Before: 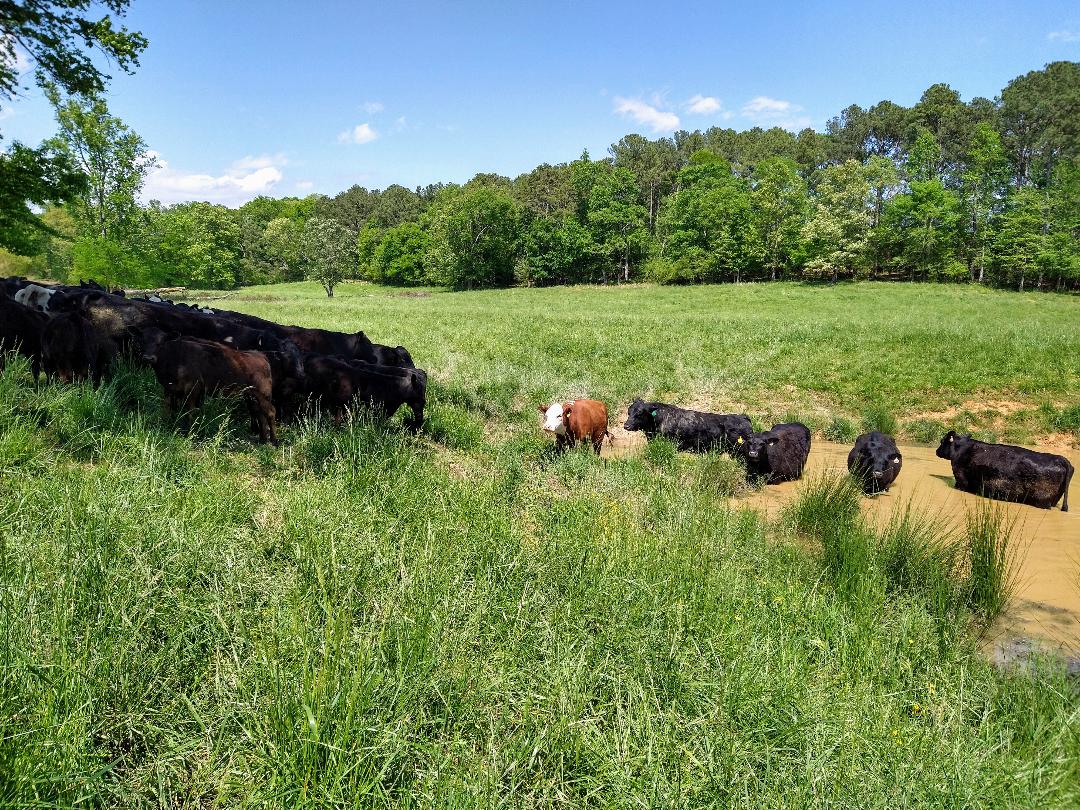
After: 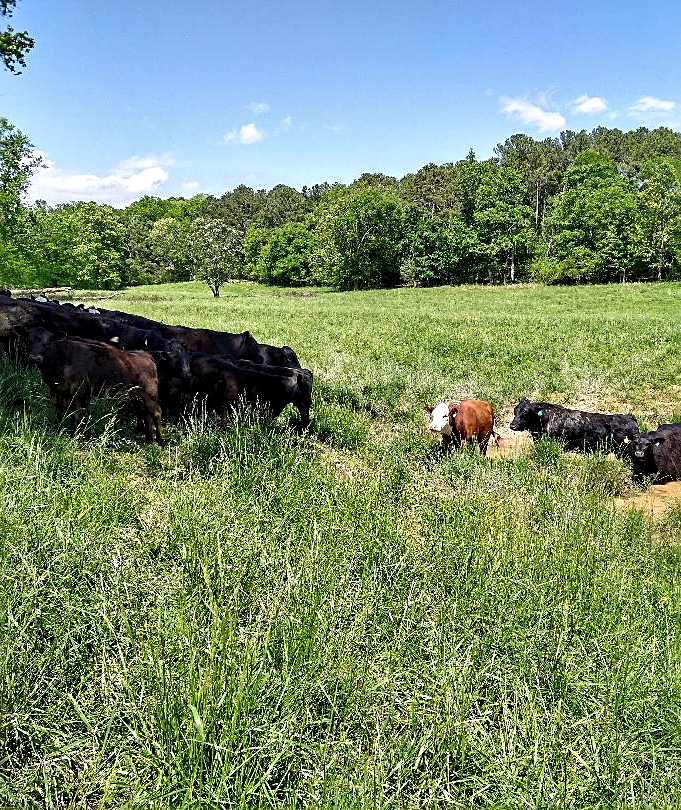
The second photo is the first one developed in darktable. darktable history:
shadows and highlights: shadows 61.95, white point adjustment 0.557, highlights -34.55, compress 84.07%
sharpen: on, module defaults
contrast equalizer: octaves 7, y [[0.531, 0.548, 0.559, 0.557, 0.544, 0.527], [0.5 ×6], [0.5 ×6], [0 ×6], [0 ×6]]
crop: left 10.6%, right 26.329%
